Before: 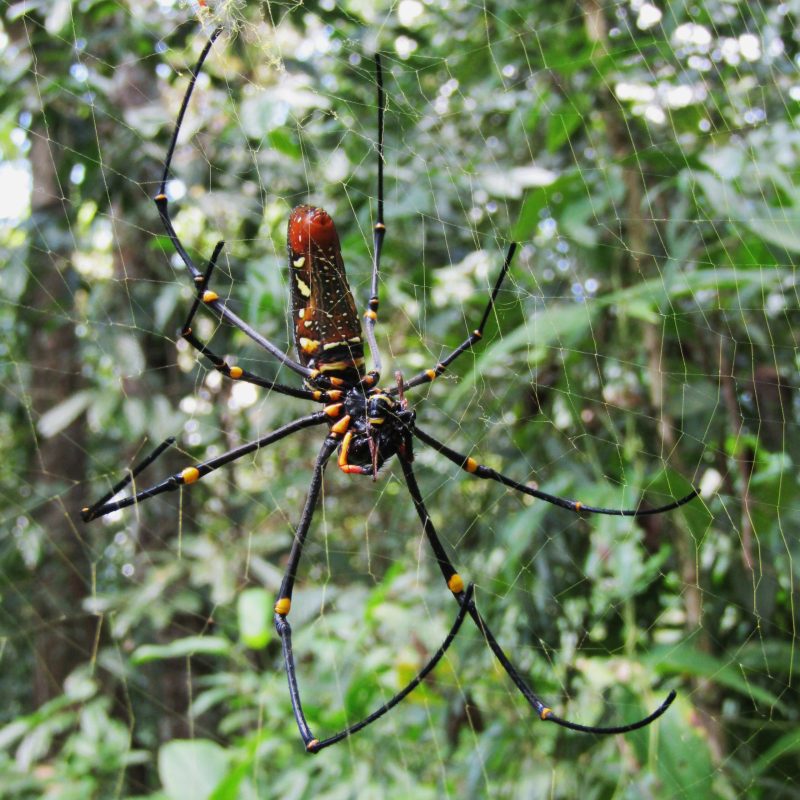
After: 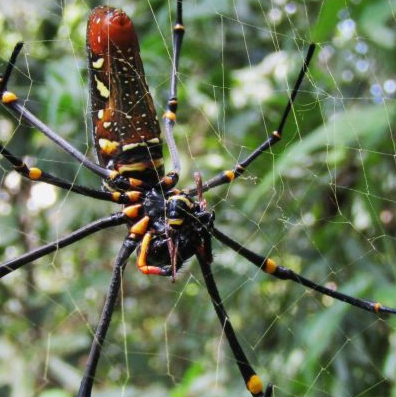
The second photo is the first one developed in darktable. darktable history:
crop: left 25.249%, top 24.943%, right 25.218%, bottom 25.401%
color correction: highlights b* -0.035
